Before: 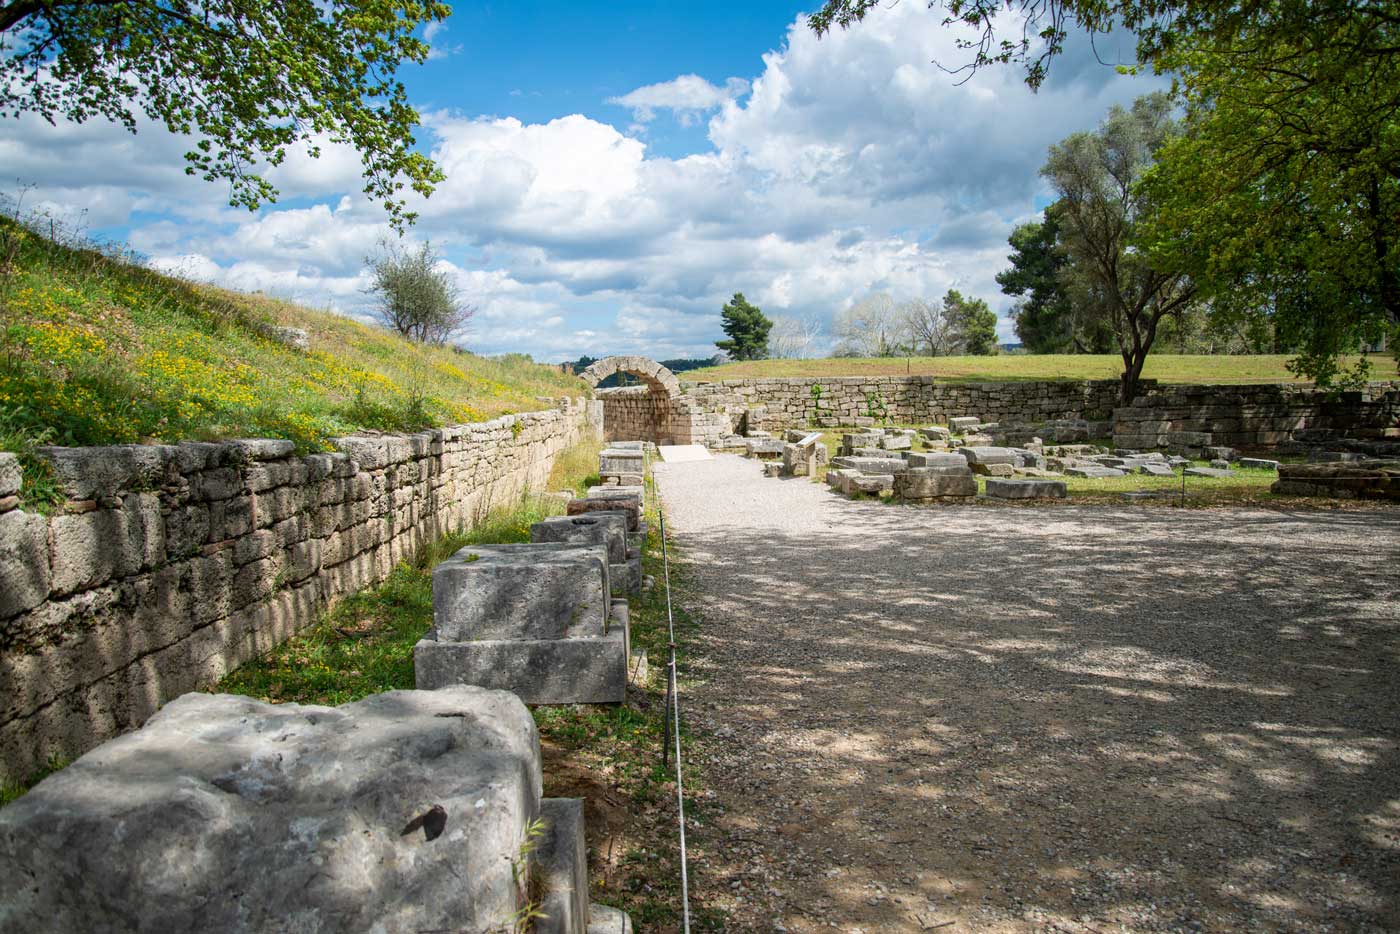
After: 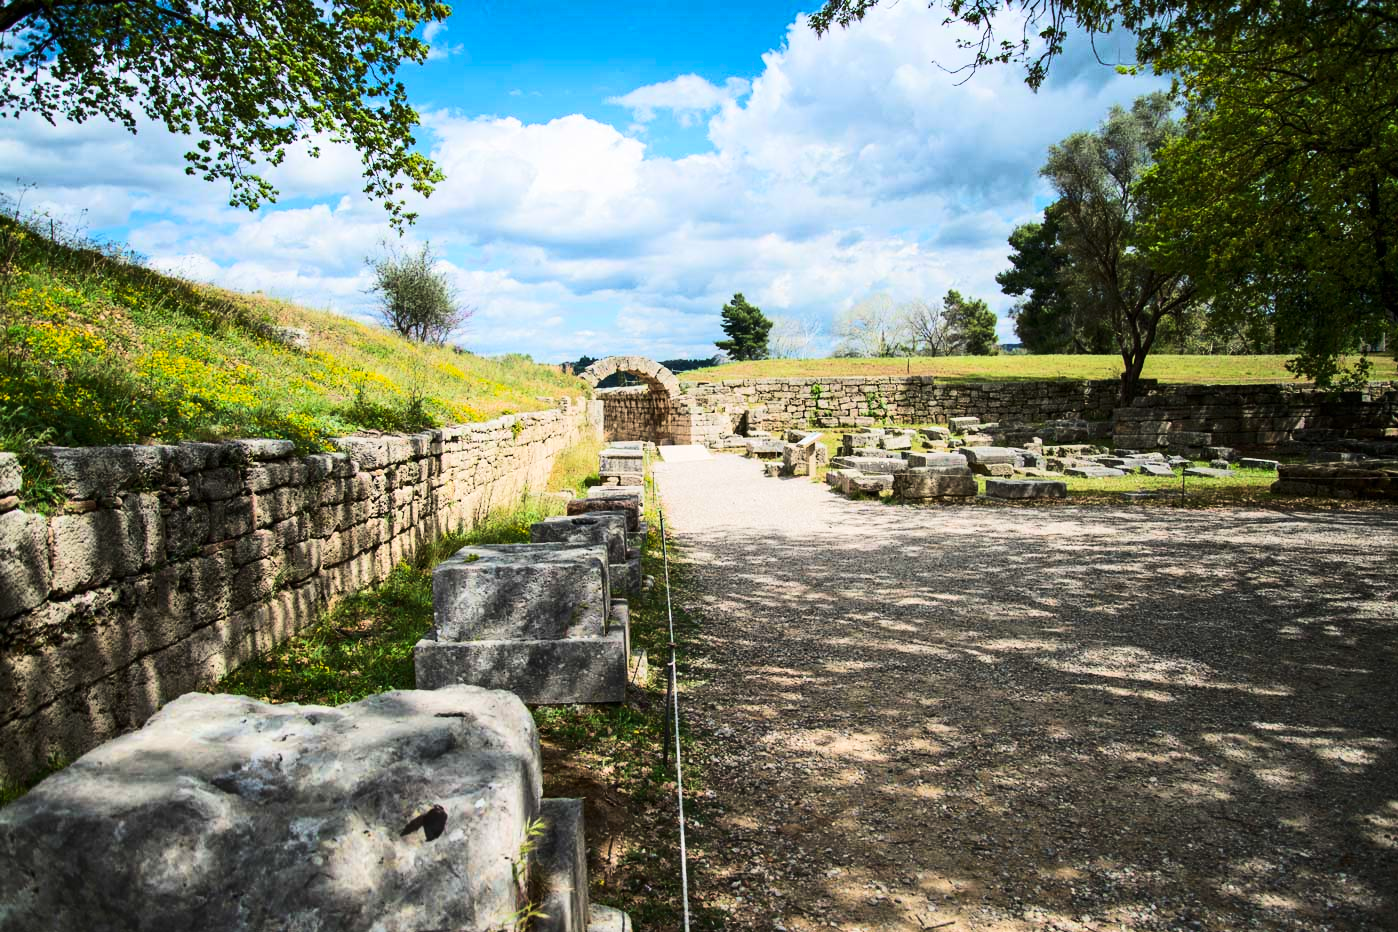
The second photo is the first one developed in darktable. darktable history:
tone curve: curves: ch0 [(0, 0) (0.288, 0.201) (0.683, 0.793) (1, 1)], color space Lab, linked channels, preserve colors none
velvia: strength 15%
tone equalizer: on, module defaults
contrast brightness saturation: saturation 0.1
crop: top 0.05%, bottom 0.098%
